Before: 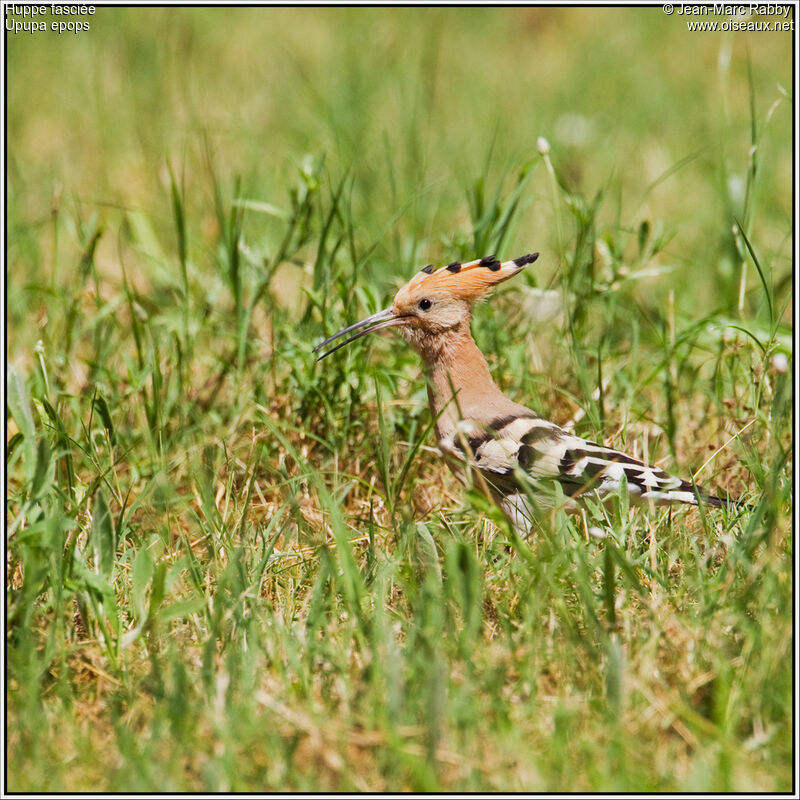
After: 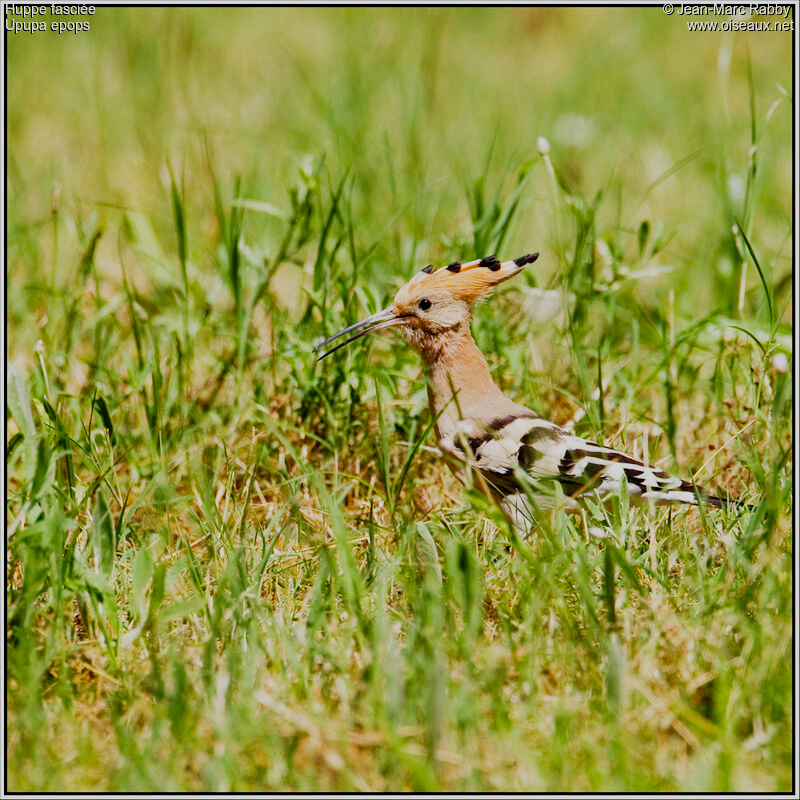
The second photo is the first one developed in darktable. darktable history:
filmic rgb: middle gray luminance 29.25%, black relative exposure -10.36 EV, white relative exposure 5.47 EV, target black luminance 0%, hardness 3.97, latitude 2.91%, contrast 1.127, highlights saturation mix 4.36%, shadows ↔ highlights balance 15.87%, preserve chrominance no, color science v4 (2020), contrast in shadows soft
